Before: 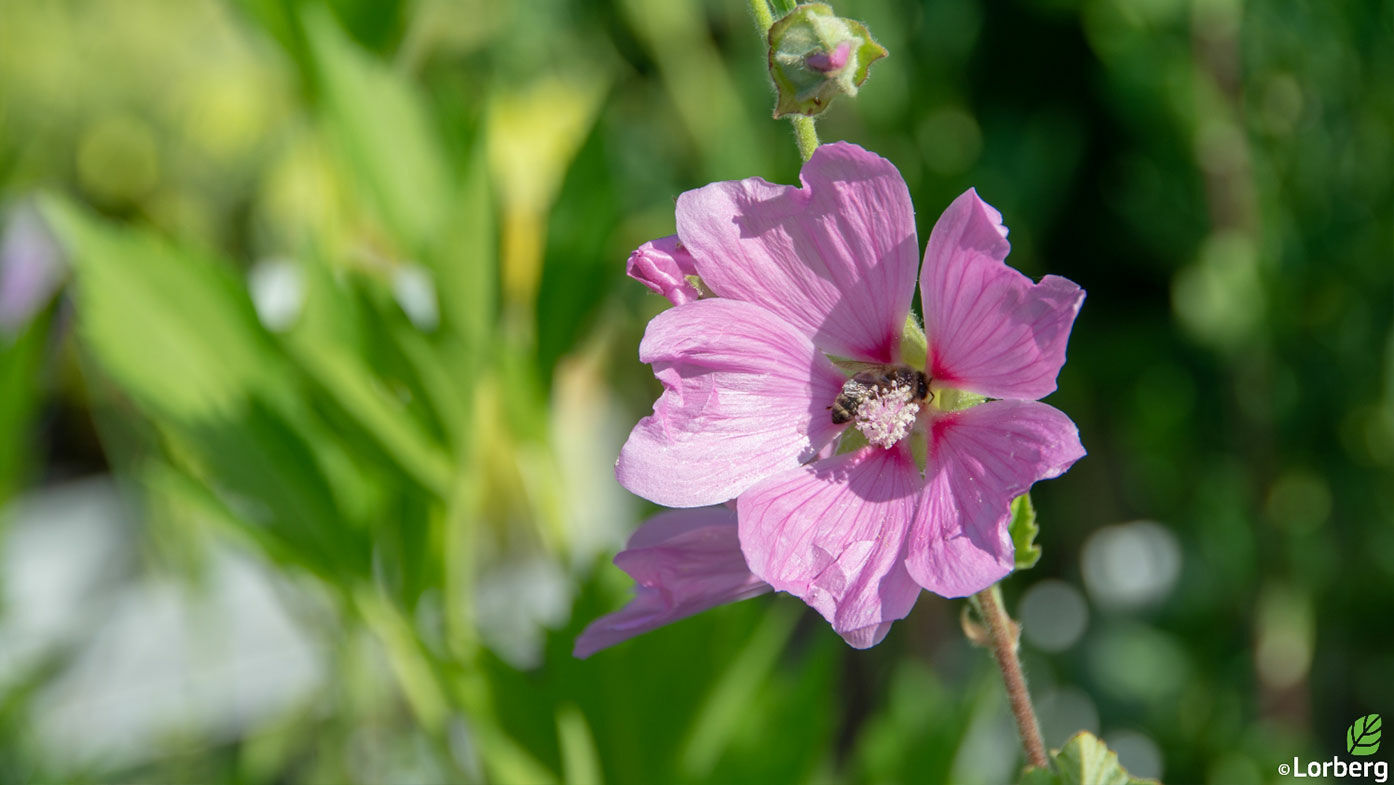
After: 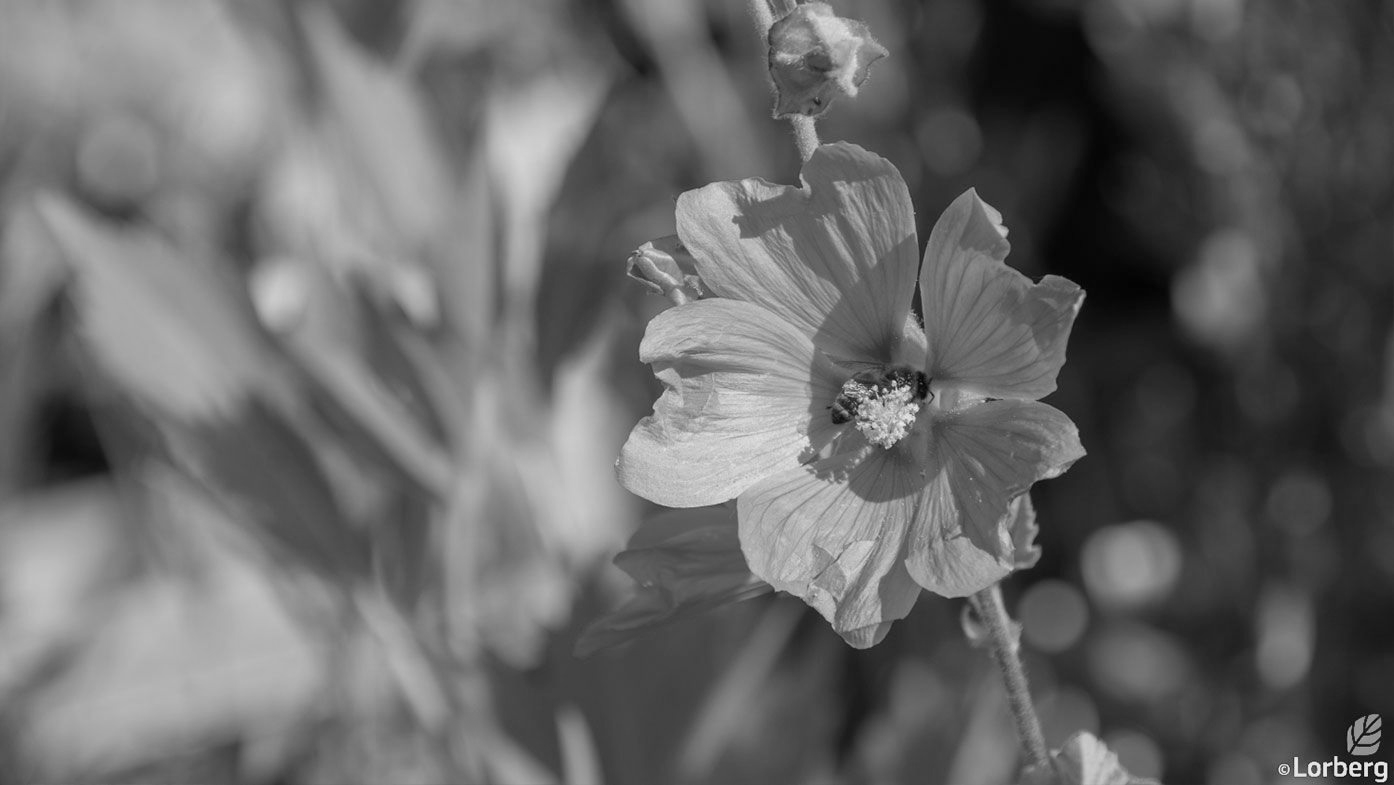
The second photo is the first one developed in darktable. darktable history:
bloom: size 15%, threshold 97%, strength 7%
monochrome: a 26.22, b 42.67, size 0.8
